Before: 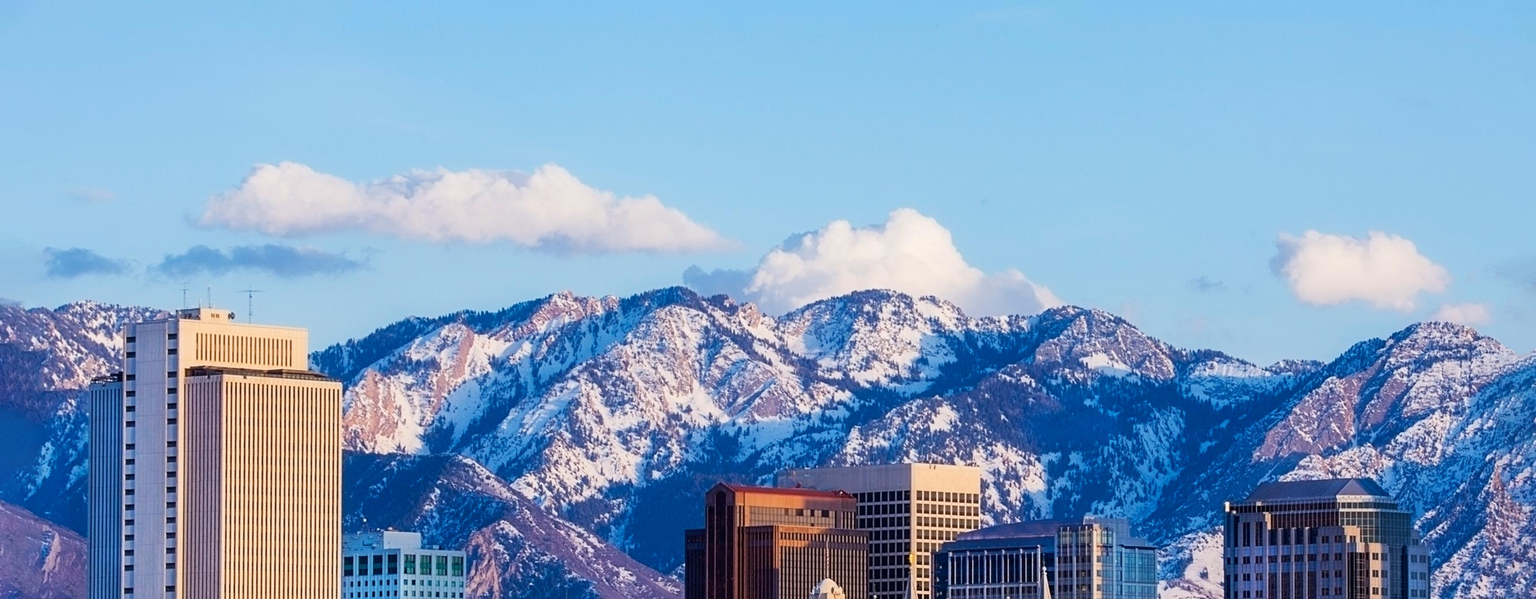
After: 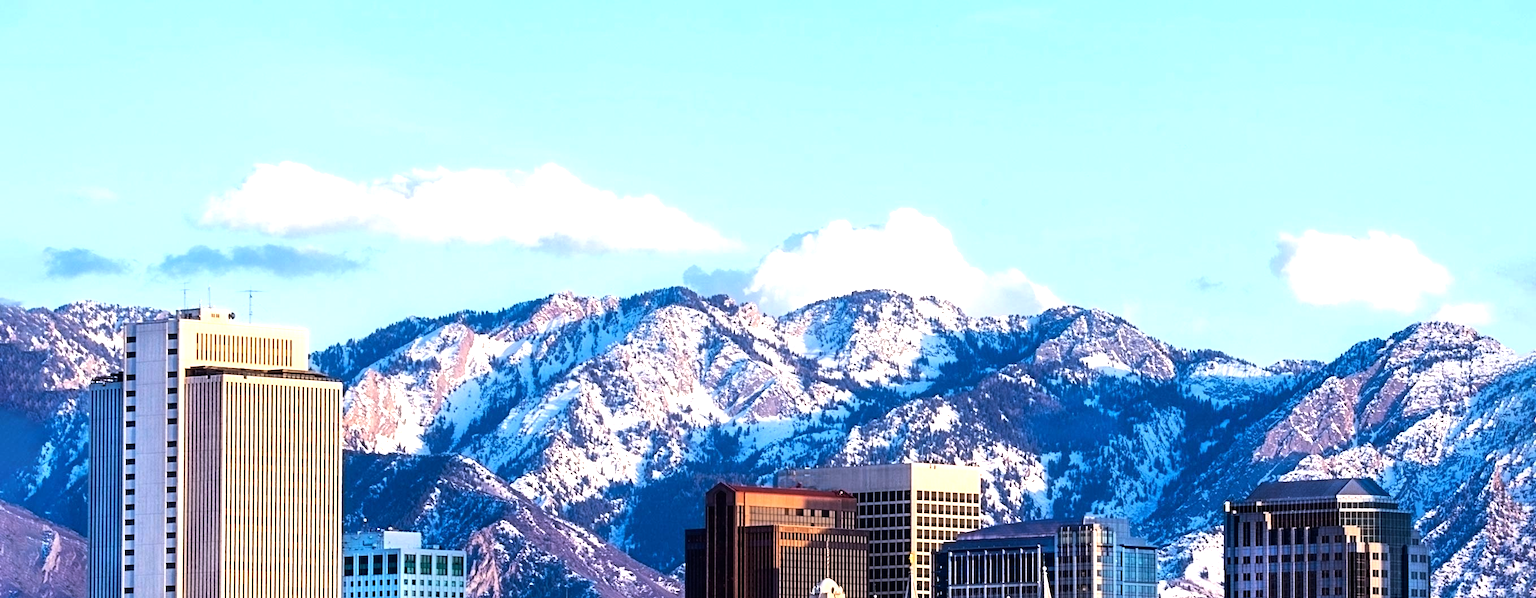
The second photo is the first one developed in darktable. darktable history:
tone equalizer: -8 EV -1.08 EV, -7 EV -1.05 EV, -6 EV -0.833 EV, -5 EV -0.587 EV, -3 EV 0.583 EV, -2 EV 0.845 EV, -1 EV 0.988 EV, +0 EV 1.06 EV, edges refinement/feathering 500, mask exposure compensation -1.57 EV, preserve details no
